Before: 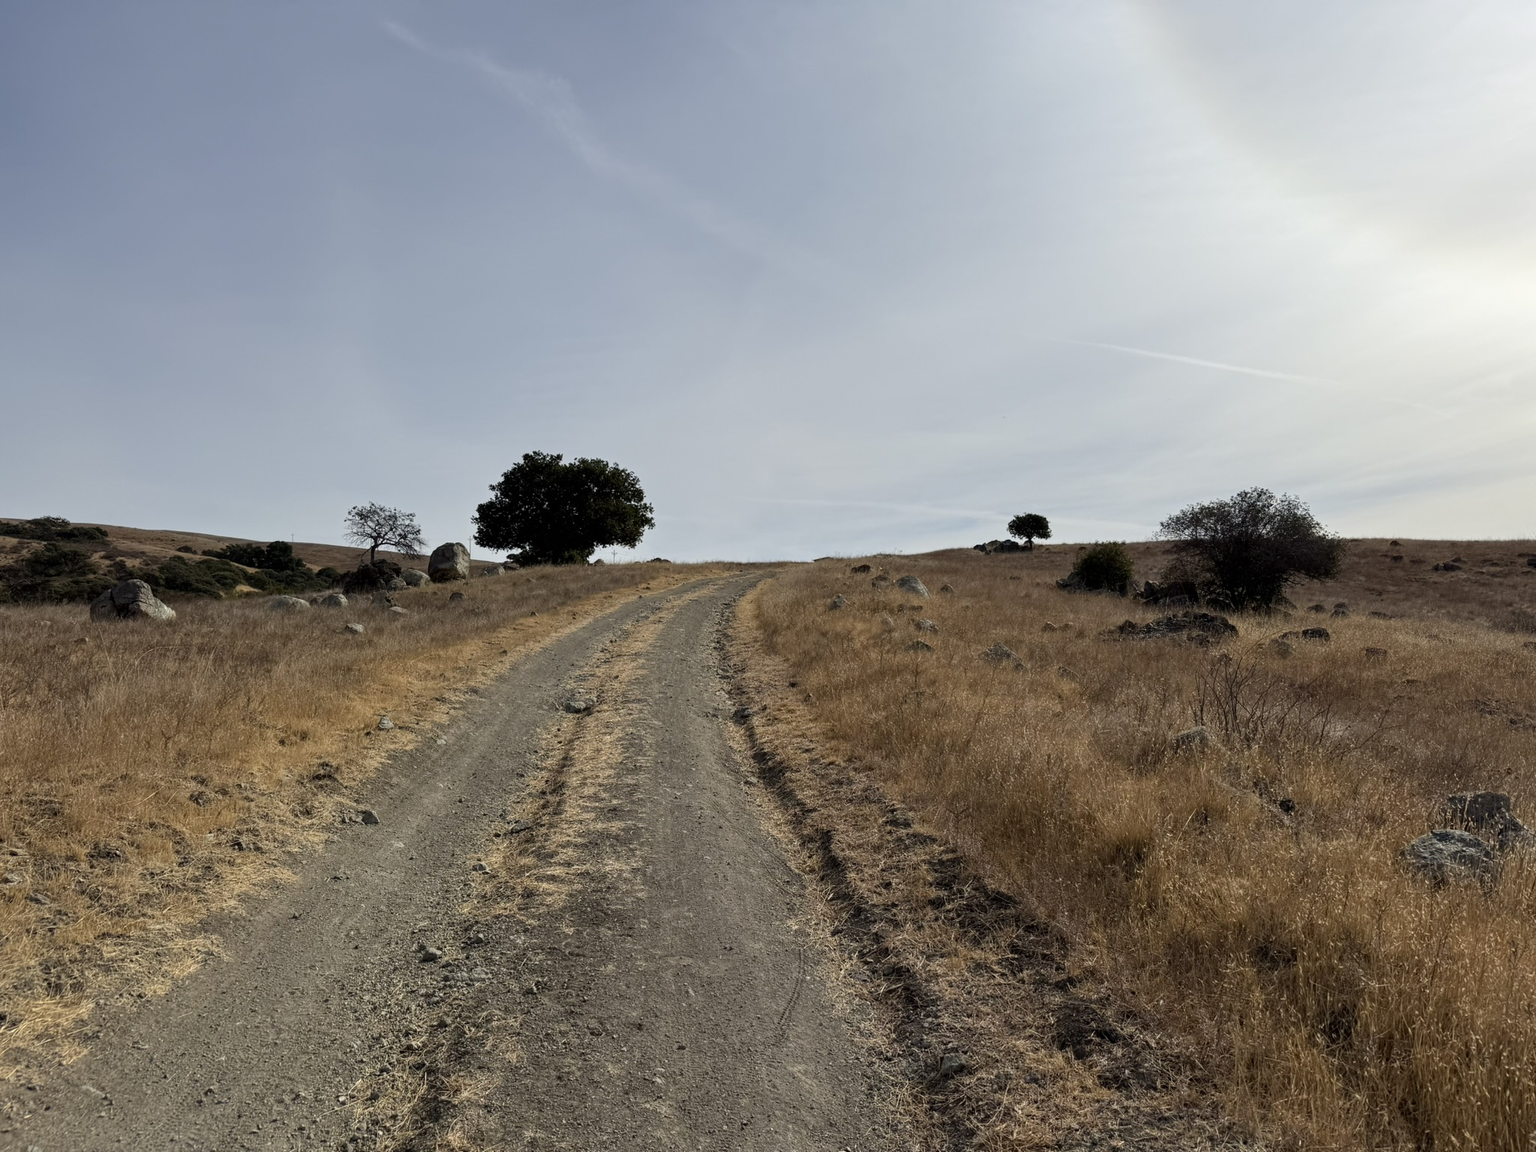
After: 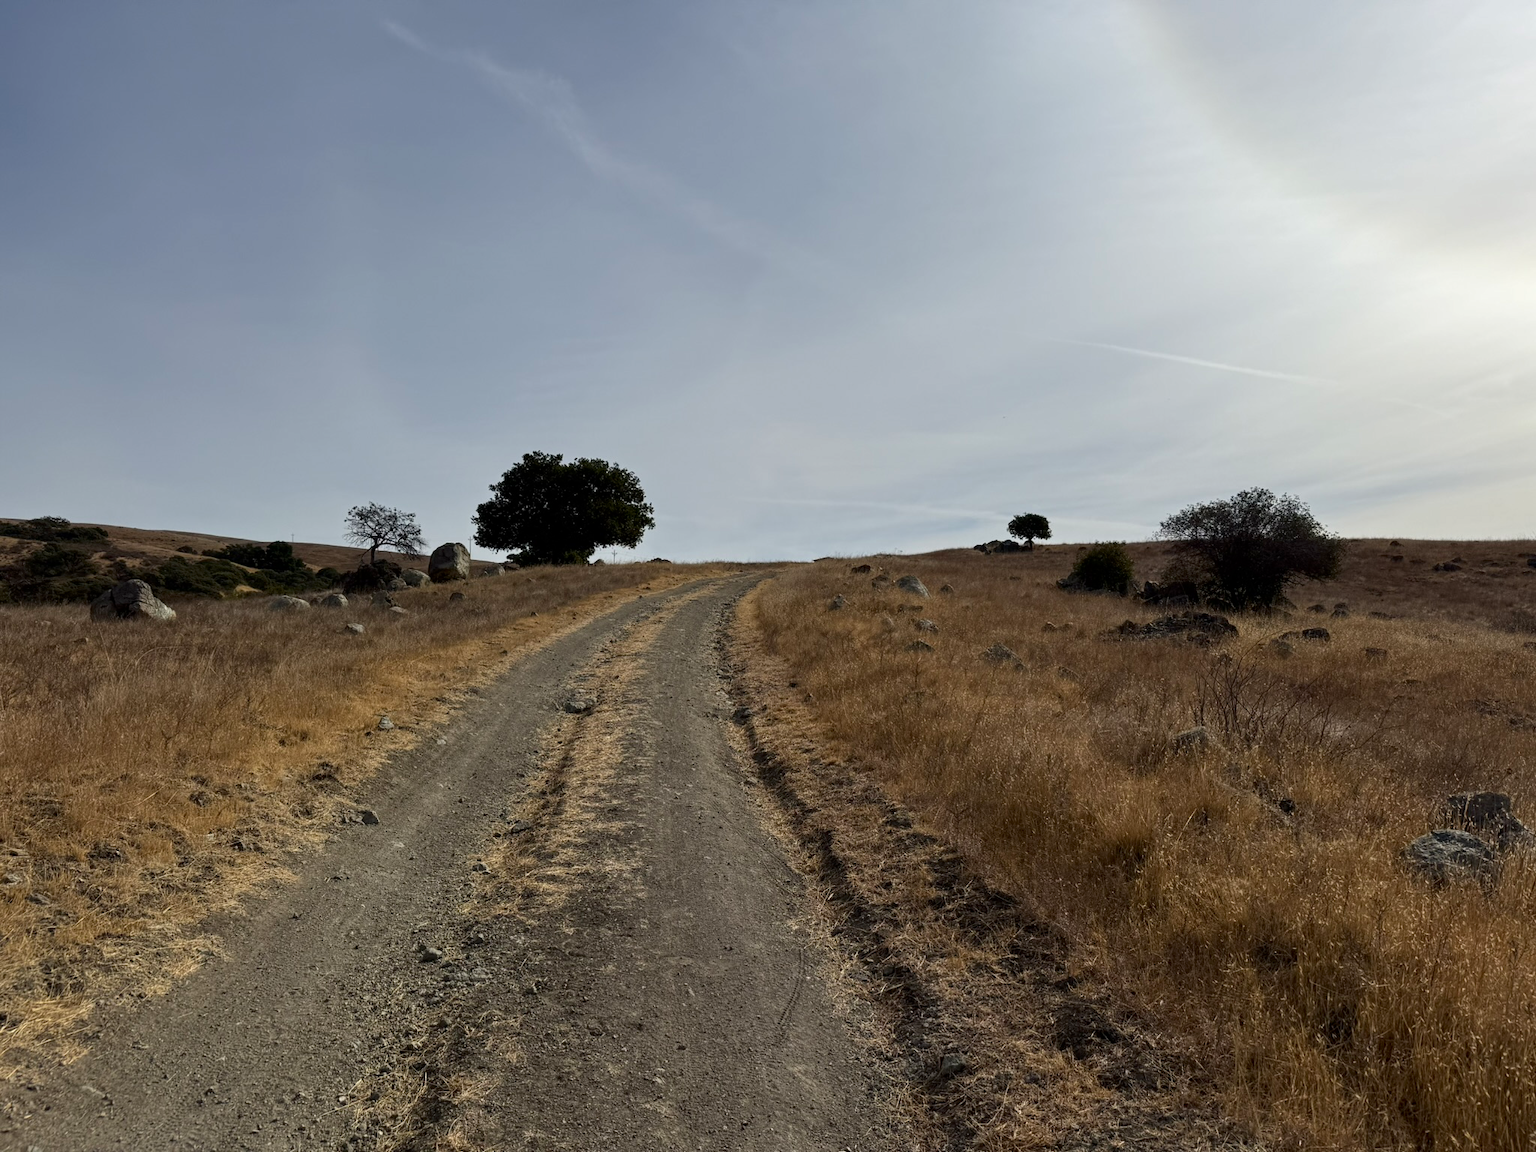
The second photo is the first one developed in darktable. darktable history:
contrast brightness saturation: brightness -0.095
